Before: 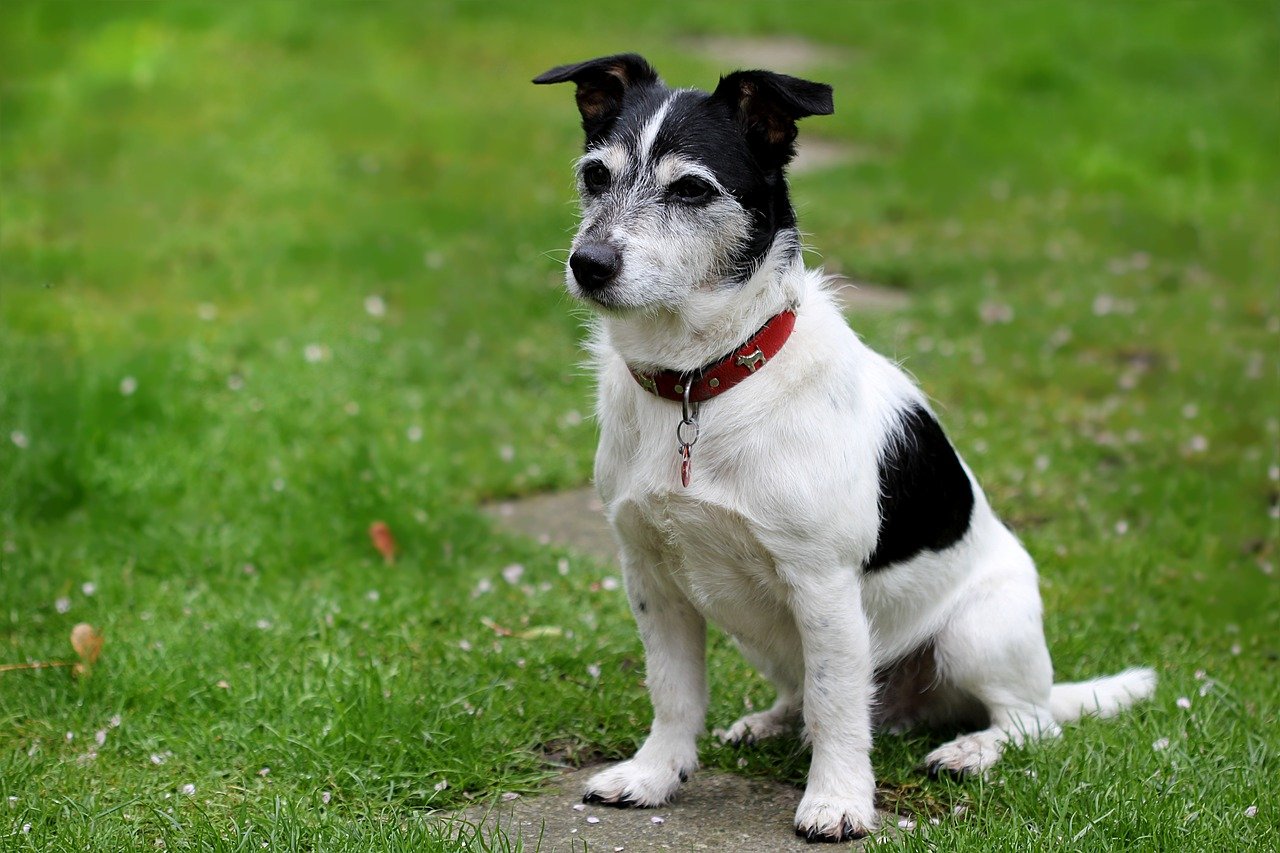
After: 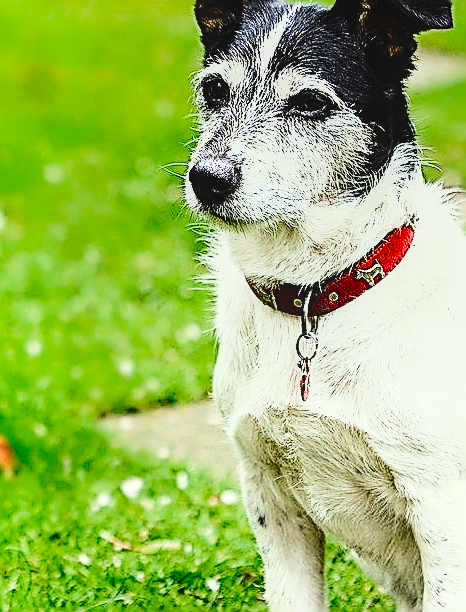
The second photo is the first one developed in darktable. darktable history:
exposure: exposure 0.252 EV, compensate exposure bias true, compensate highlight preservation false
sharpen: amount 1.879
crop and rotate: left 29.784%, top 10.18%, right 33.769%, bottom 18%
contrast brightness saturation: contrast 0.402, brightness 0.106, saturation 0.211
color zones: curves: ch0 [(0.203, 0.433) (0.607, 0.517) (0.697, 0.696) (0.705, 0.897)]
local contrast: on, module defaults
color correction: highlights a* -4.25, highlights b* 6.34
base curve: curves: ch0 [(0, 0) (0.028, 0.03) (0.121, 0.232) (0.46, 0.748) (0.859, 0.968) (1, 1)], preserve colors none
